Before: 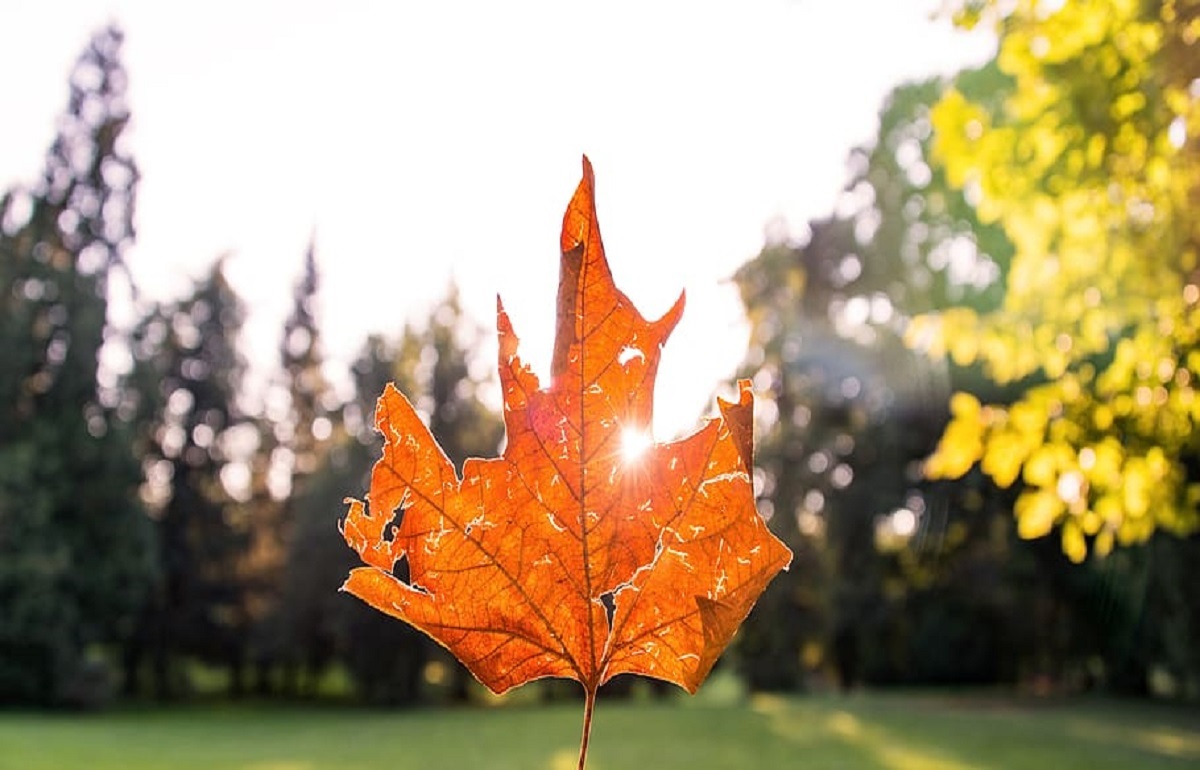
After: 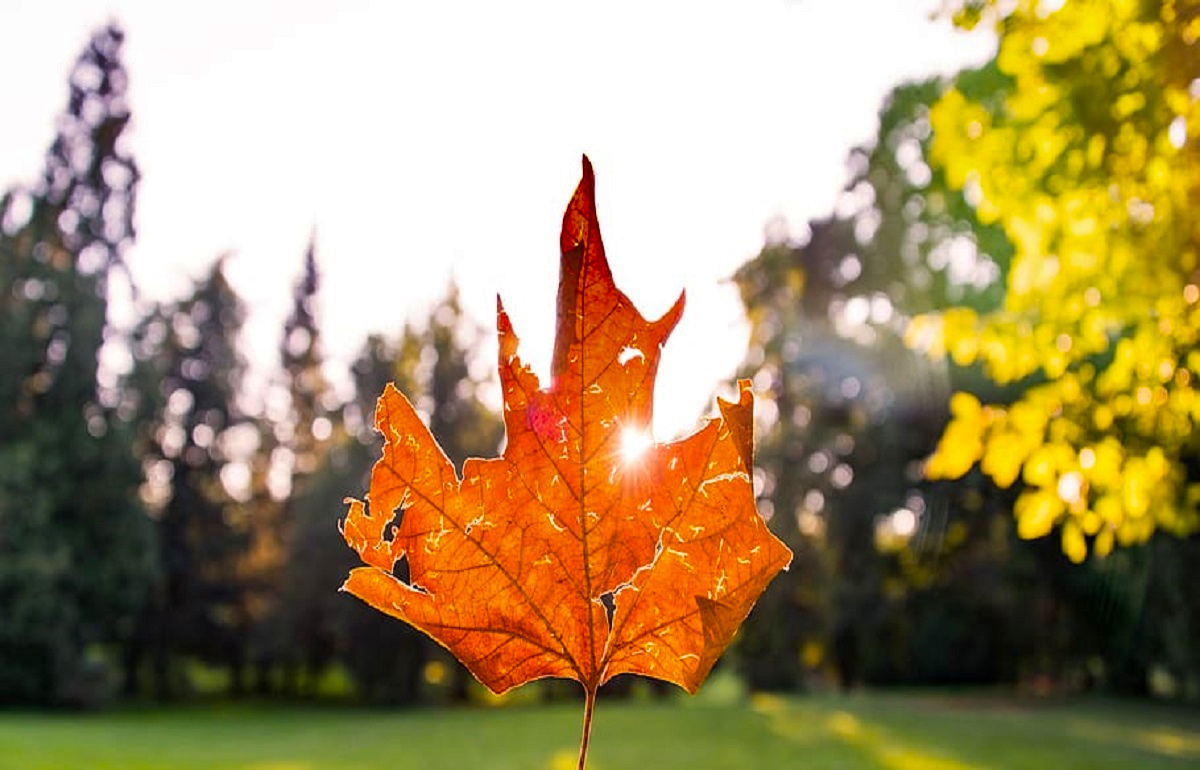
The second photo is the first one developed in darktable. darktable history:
color balance rgb: perceptual saturation grading › global saturation 29.757%
shadows and highlights: shadows 22.86, highlights -48.87, soften with gaussian
